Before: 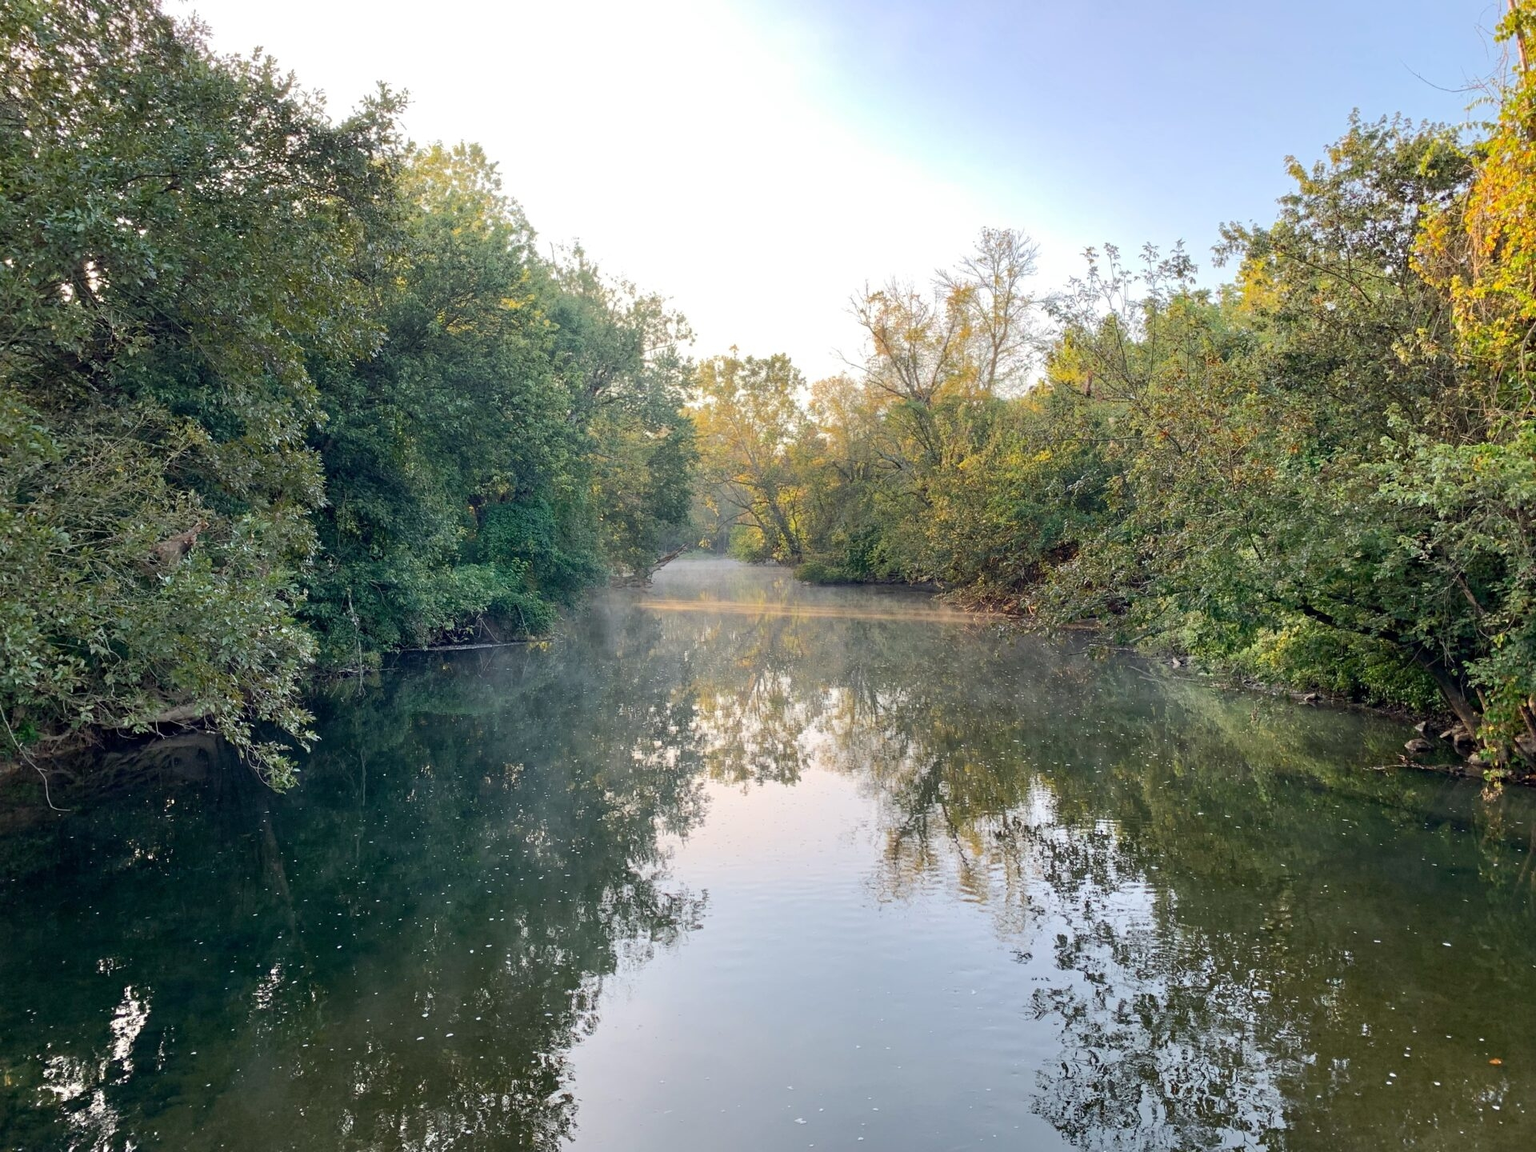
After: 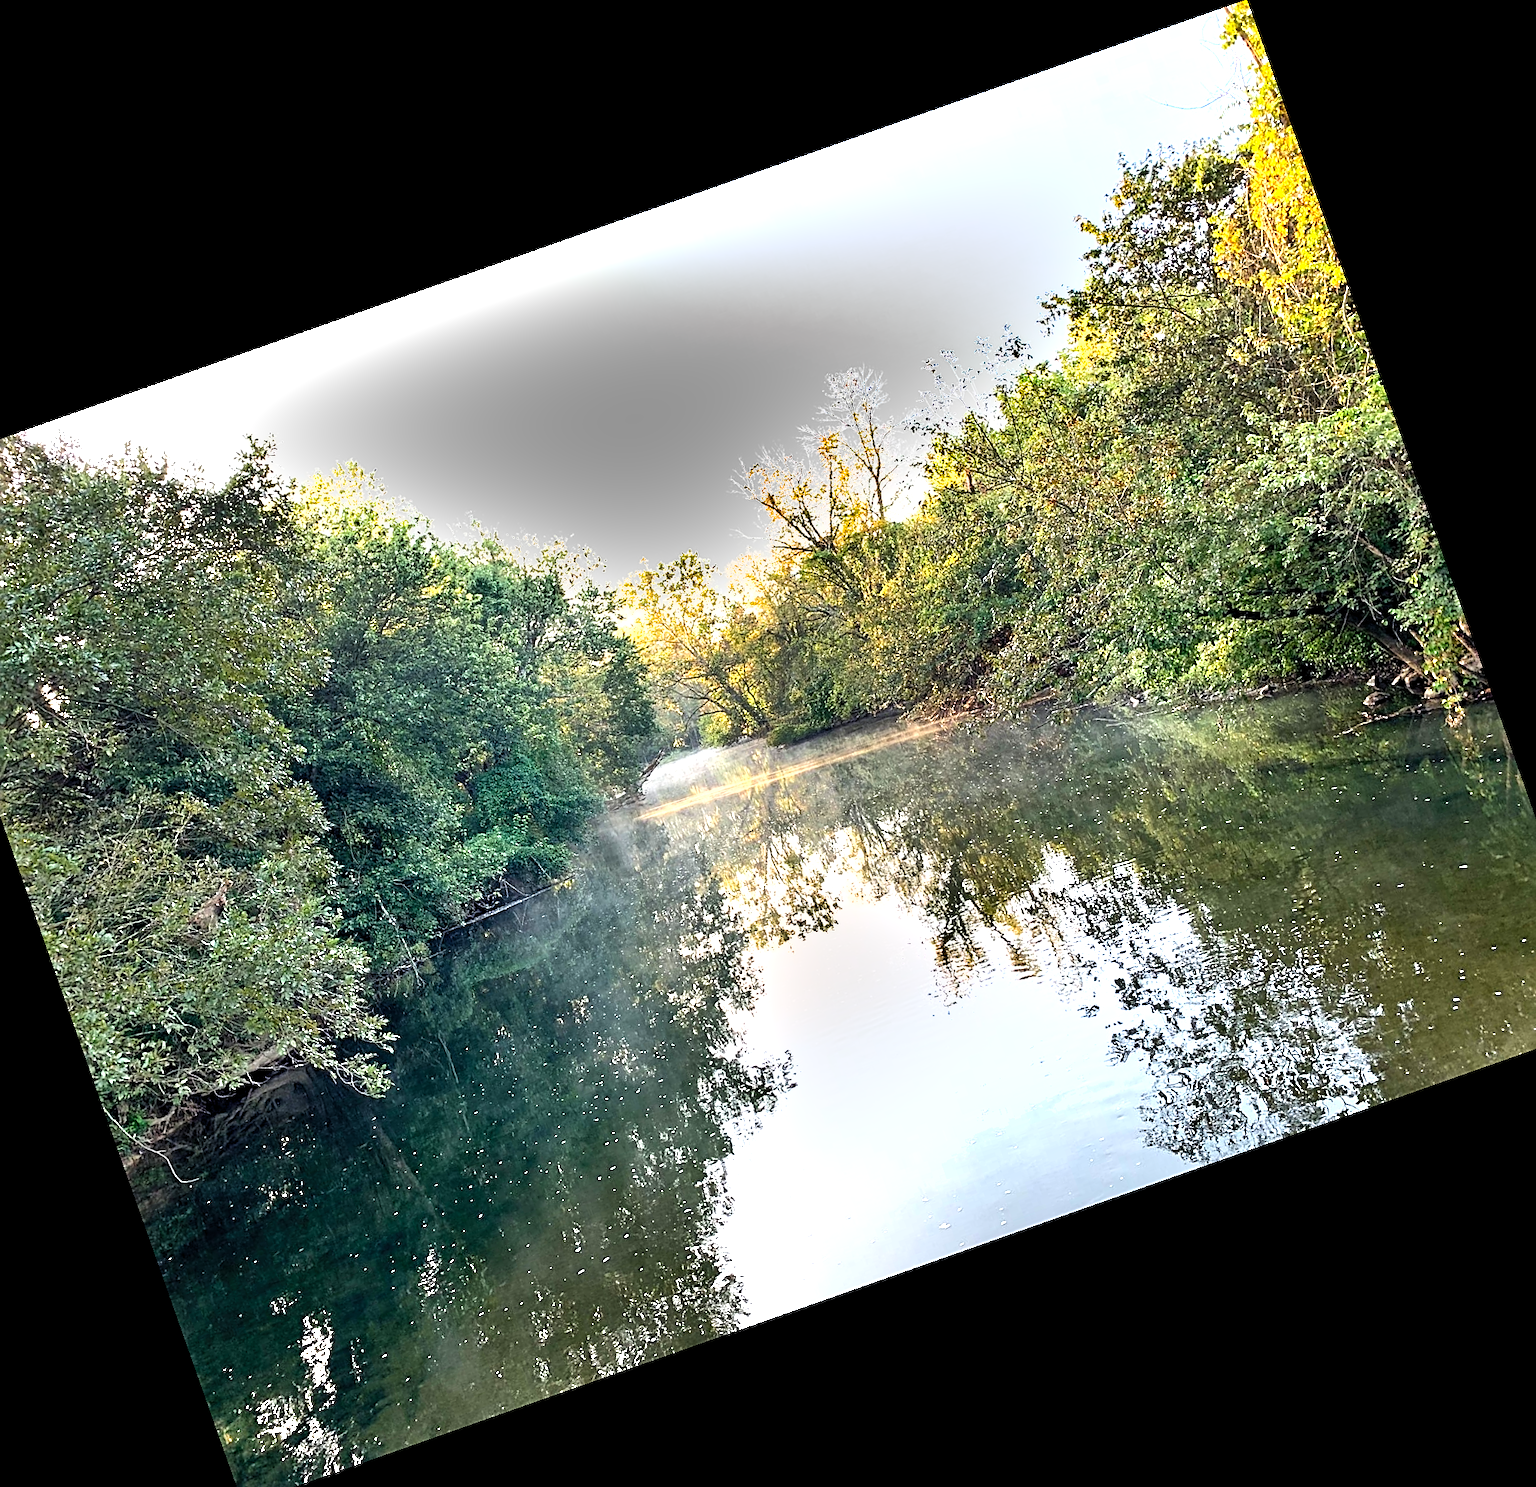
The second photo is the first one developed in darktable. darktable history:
crop and rotate: angle 19.43°, left 6.812%, right 4.125%, bottom 1.087%
levels: levels [0.012, 0.367, 0.697]
sharpen: amount 0.75
shadows and highlights: shadows 43.71, white point adjustment -1.46, soften with gaussian
